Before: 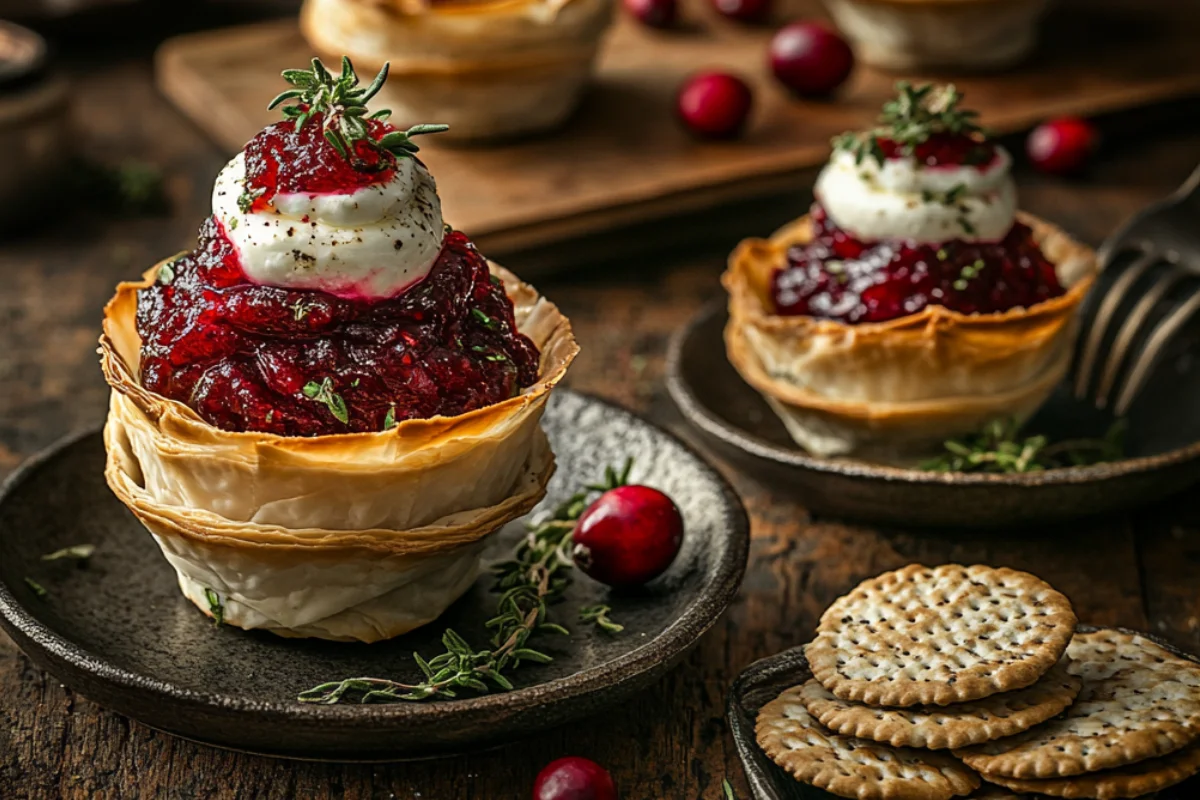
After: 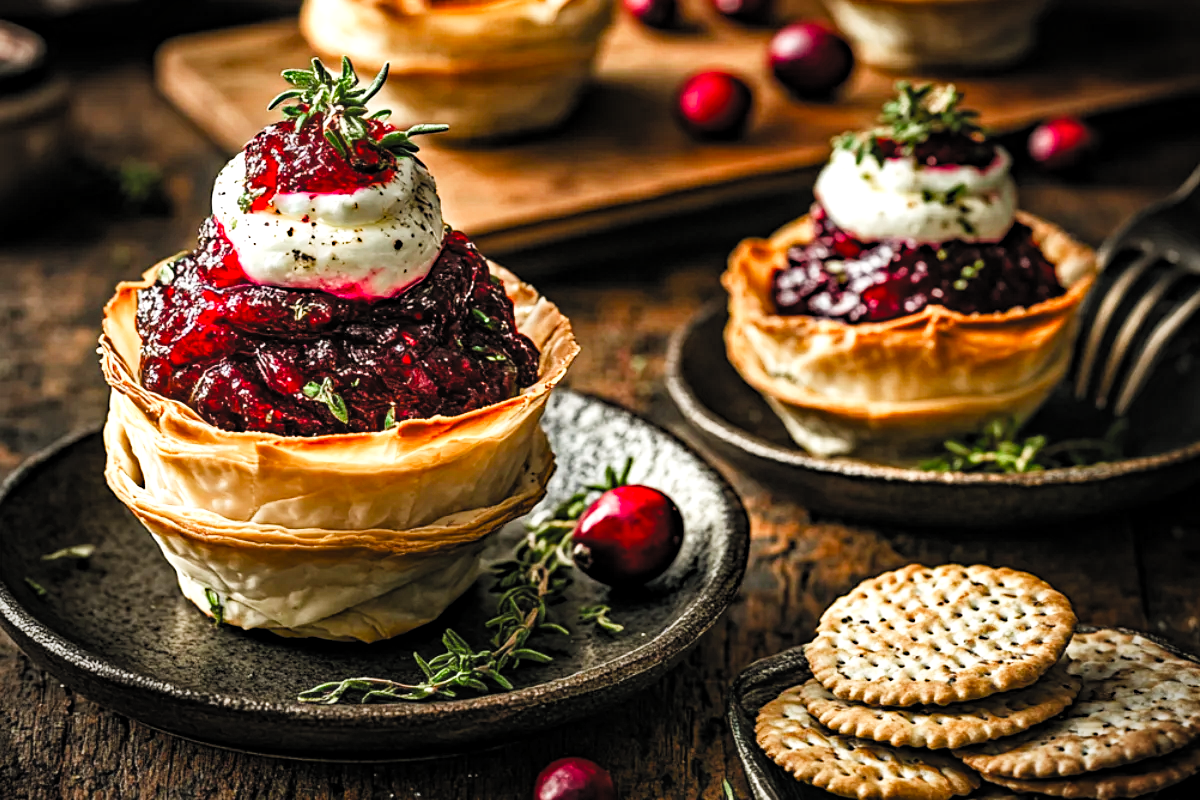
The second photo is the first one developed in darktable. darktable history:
filmic: grey point source 18, black point source -8.65, white point source 2.45, grey point target 18, white point target 100, output power 2.2, latitude stops 2, contrast 1.5, saturation 100, global saturation 100
vignetting: fall-off radius 60.92%
local contrast: highlights 100%, shadows 100%, detail 120%, midtone range 0.2
vibrance: on, module defaults
haze removal: strength 0.29, distance 0.25, compatibility mode true, adaptive false
exposure: black level correction -0.002, exposure 0.54 EV, compensate highlight preservation false
contrast brightness saturation: contrast 0.2, brightness 0.16, saturation 0.22
